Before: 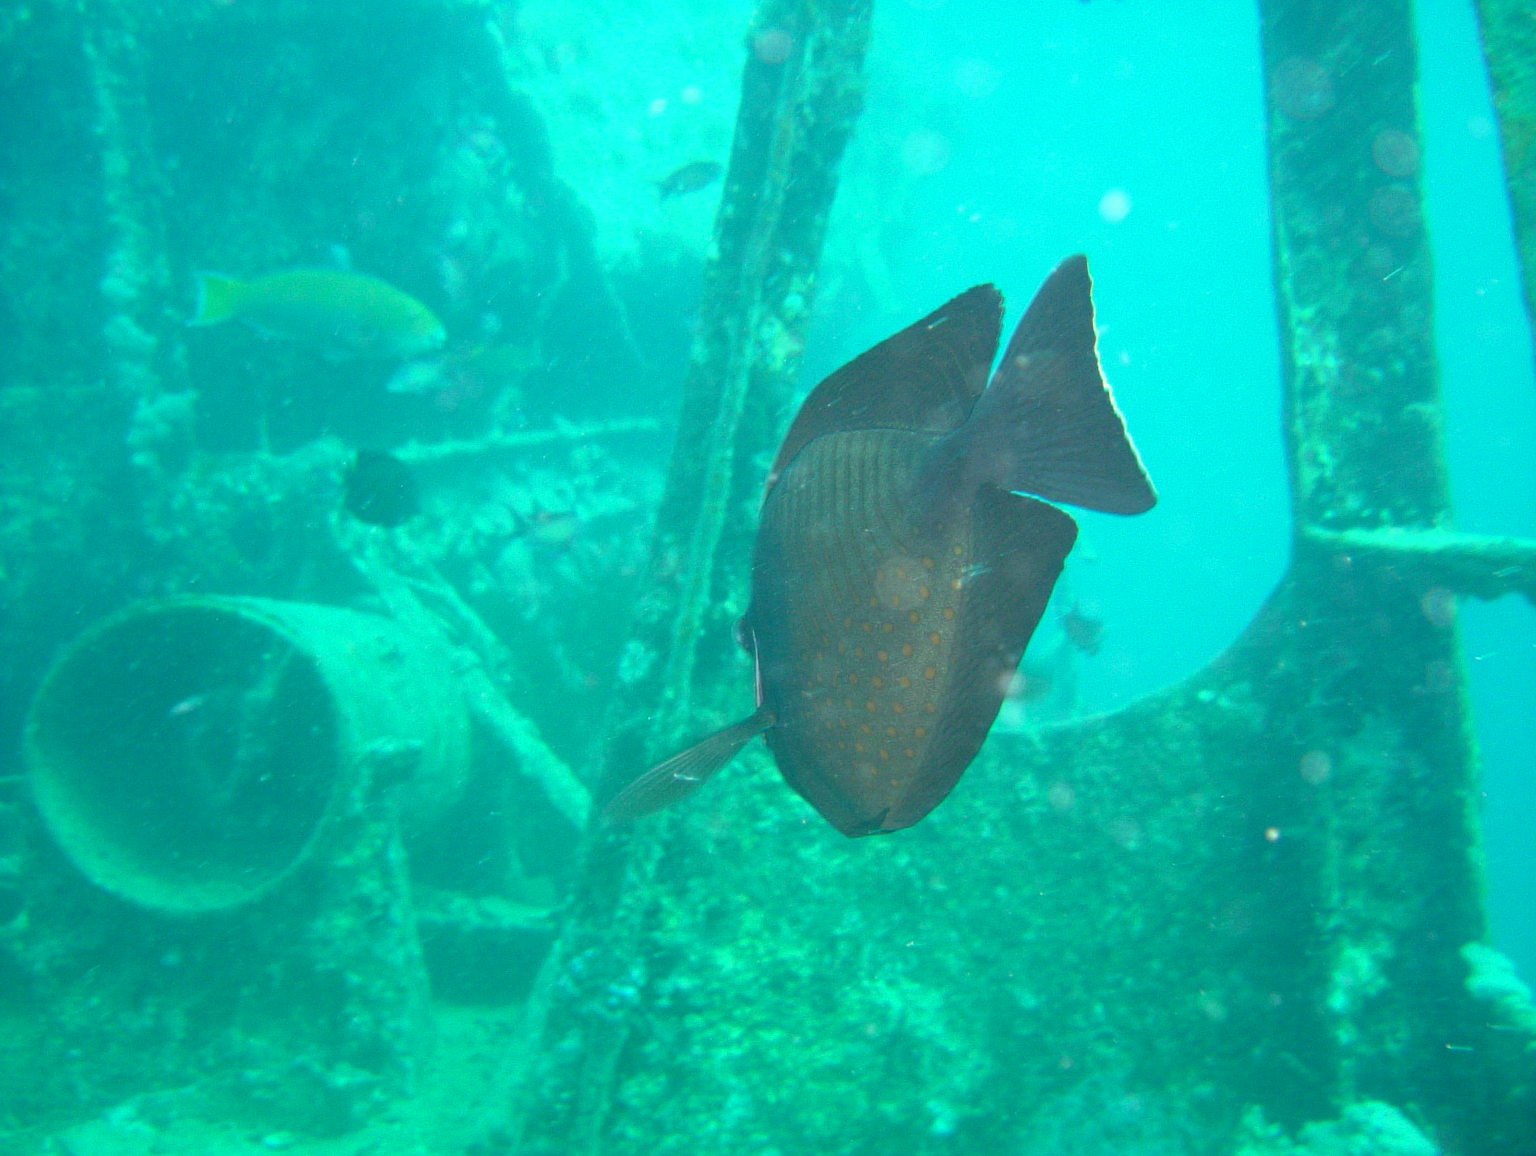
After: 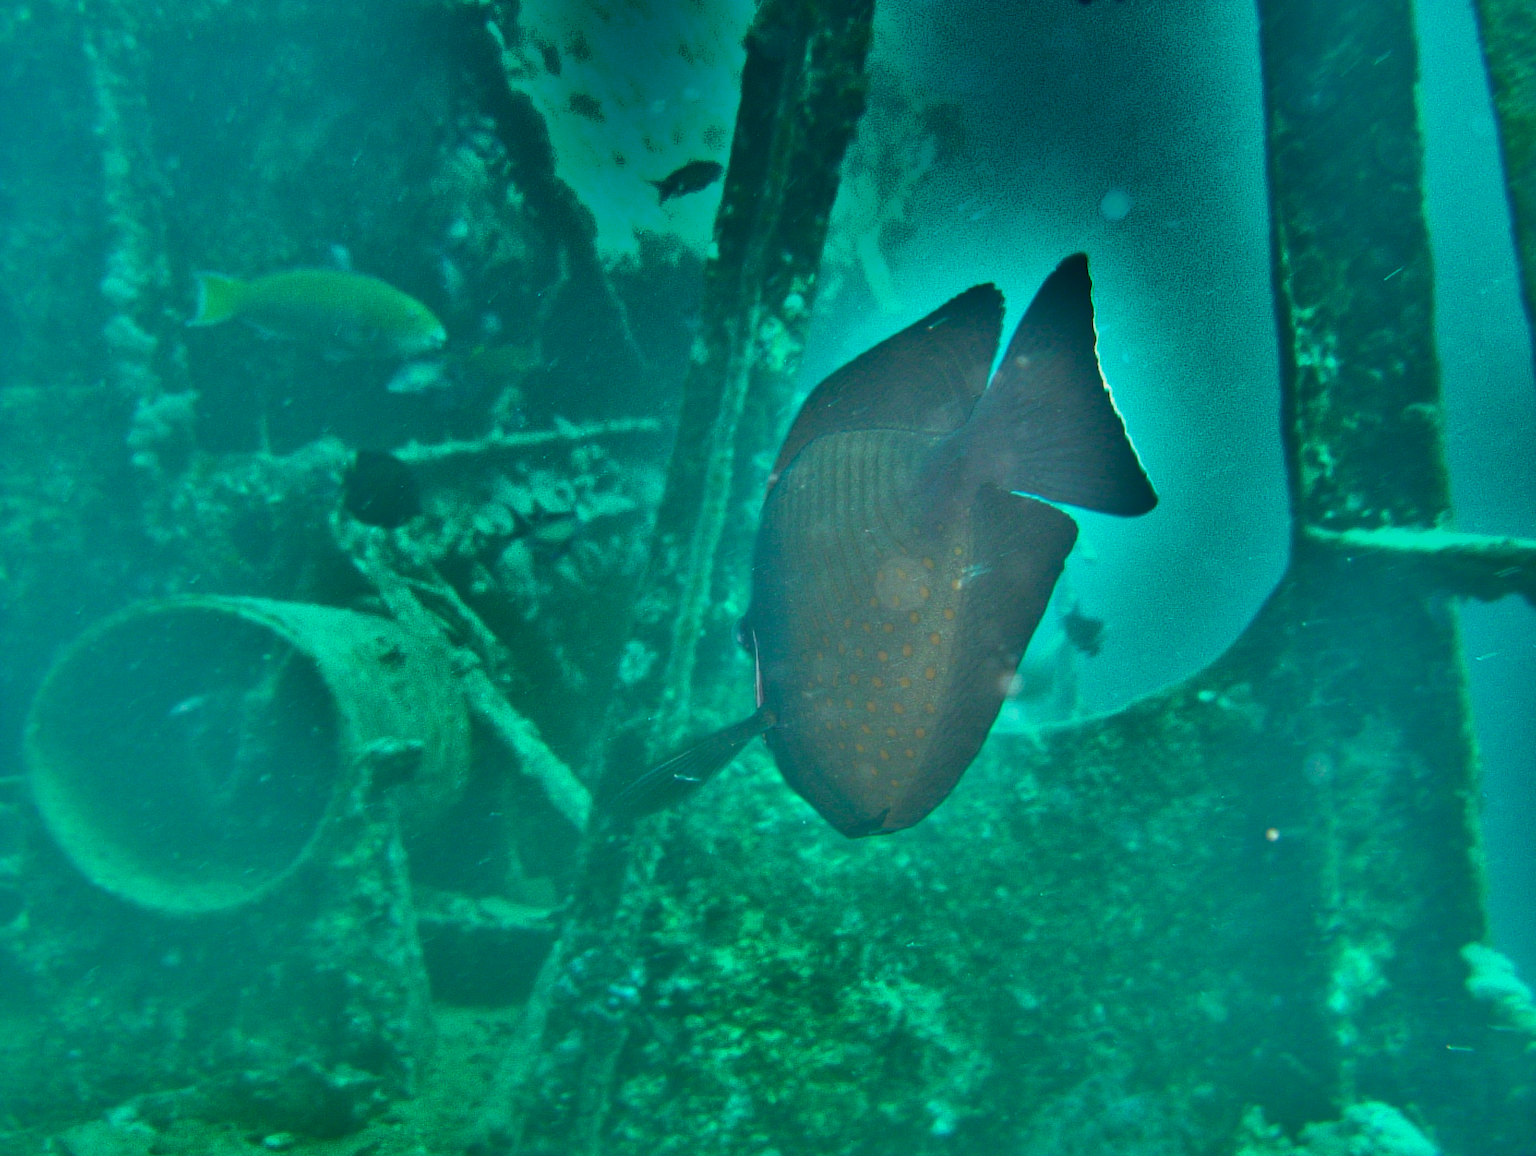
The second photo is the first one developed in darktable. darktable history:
shadows and highlights: radius 124.7, shadows 99.93, white point adjustment -2.85, highlights -98.23, soften with gaussian
